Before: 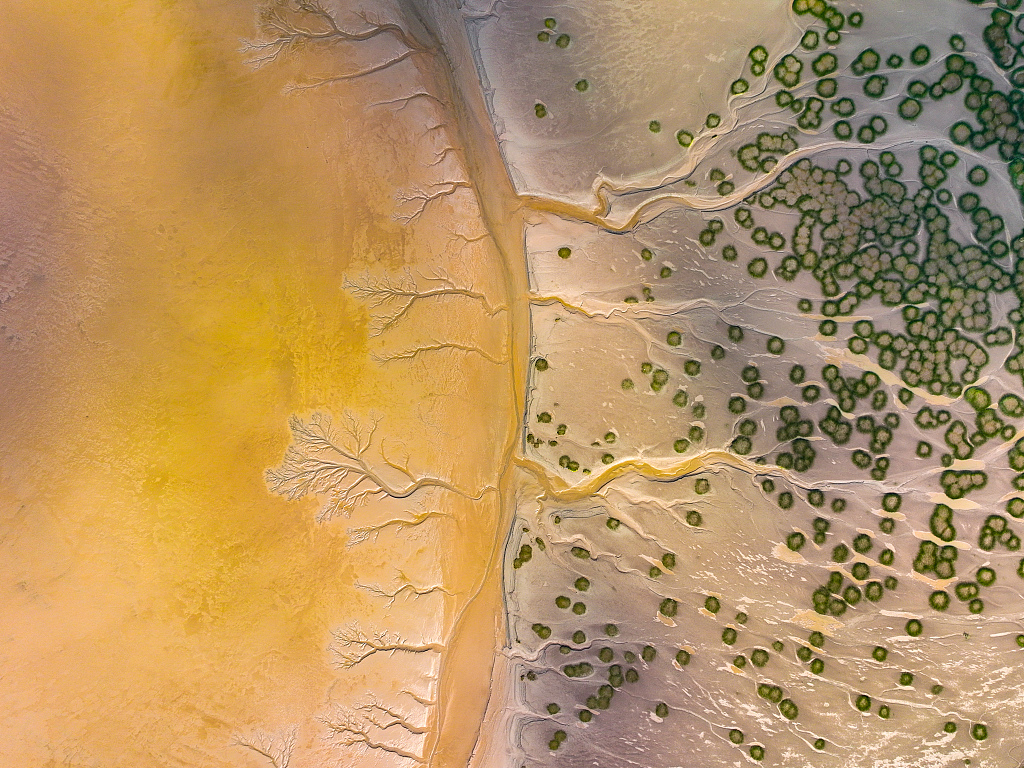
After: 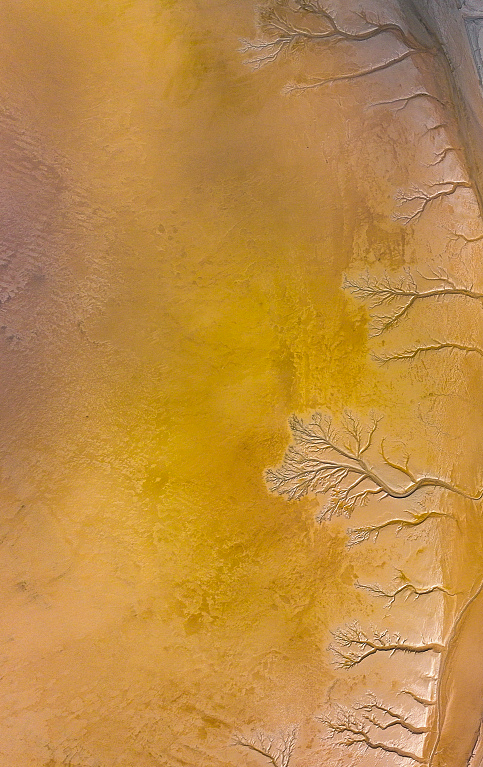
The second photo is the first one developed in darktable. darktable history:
crop and rotate: left 0.012%, top 0%, right 52.774%
shadows and highlights: radius 119.55, shadows 41.5, highlights -62.31, soften with gaussian
